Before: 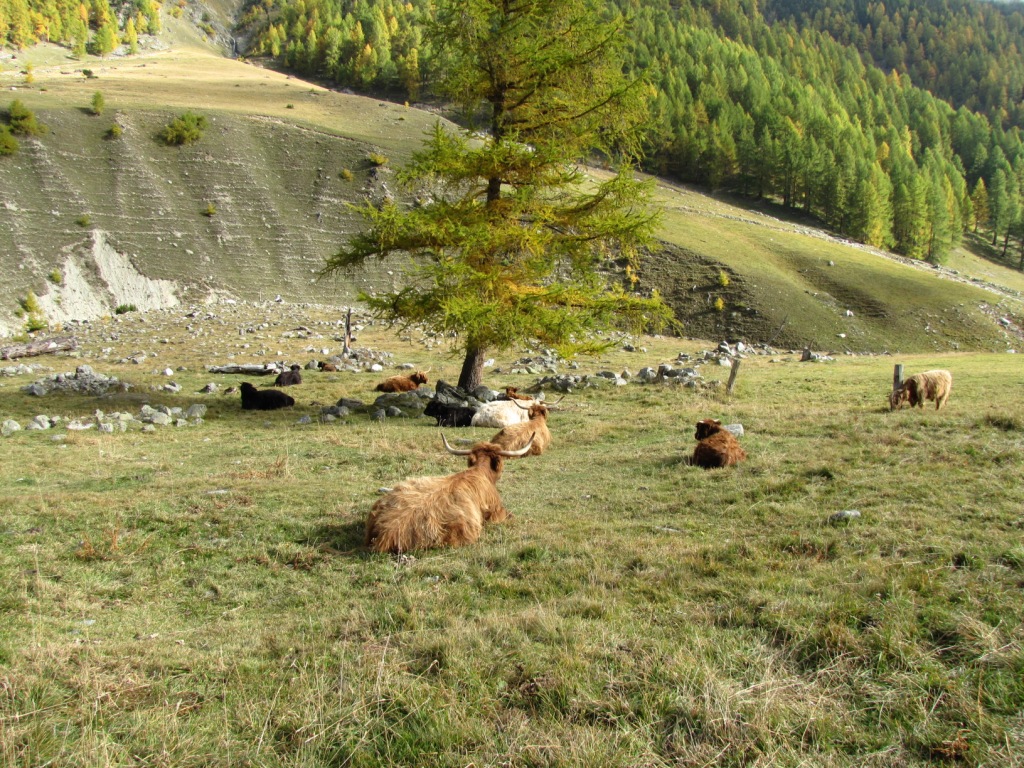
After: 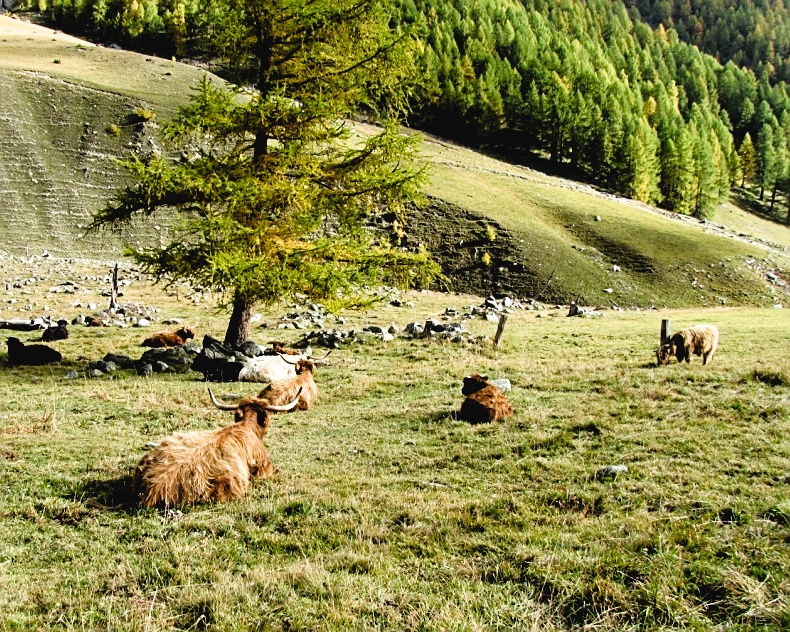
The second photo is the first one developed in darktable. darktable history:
tone curve: curves: ch0 [(0, 0.032) (0.181, 0.152) (0.751, 0.762) (1, 1)], preserve colors none
crop: left 22.814%, top 5.896%, bottom 11.721%
color balance rgb: perceptual saturation grading › global saturation 20%, perceptual saturation grading › highlights -50.361%, perceptual saturation grading › shadows 31.054%, perceptual brilliance grading › global brilliance 15.822%, perceptual brilliance grading › shadows -35.627%, global vibrance 25.29%
exposure: exposure 0.187 EV, compensate highlight preservation false
filmic rgb: black relative exposure -3.37 EV, white relative exposure 3.45 EV, hardness 2.37, contrast 1.103
sharpen: on, module defaults
